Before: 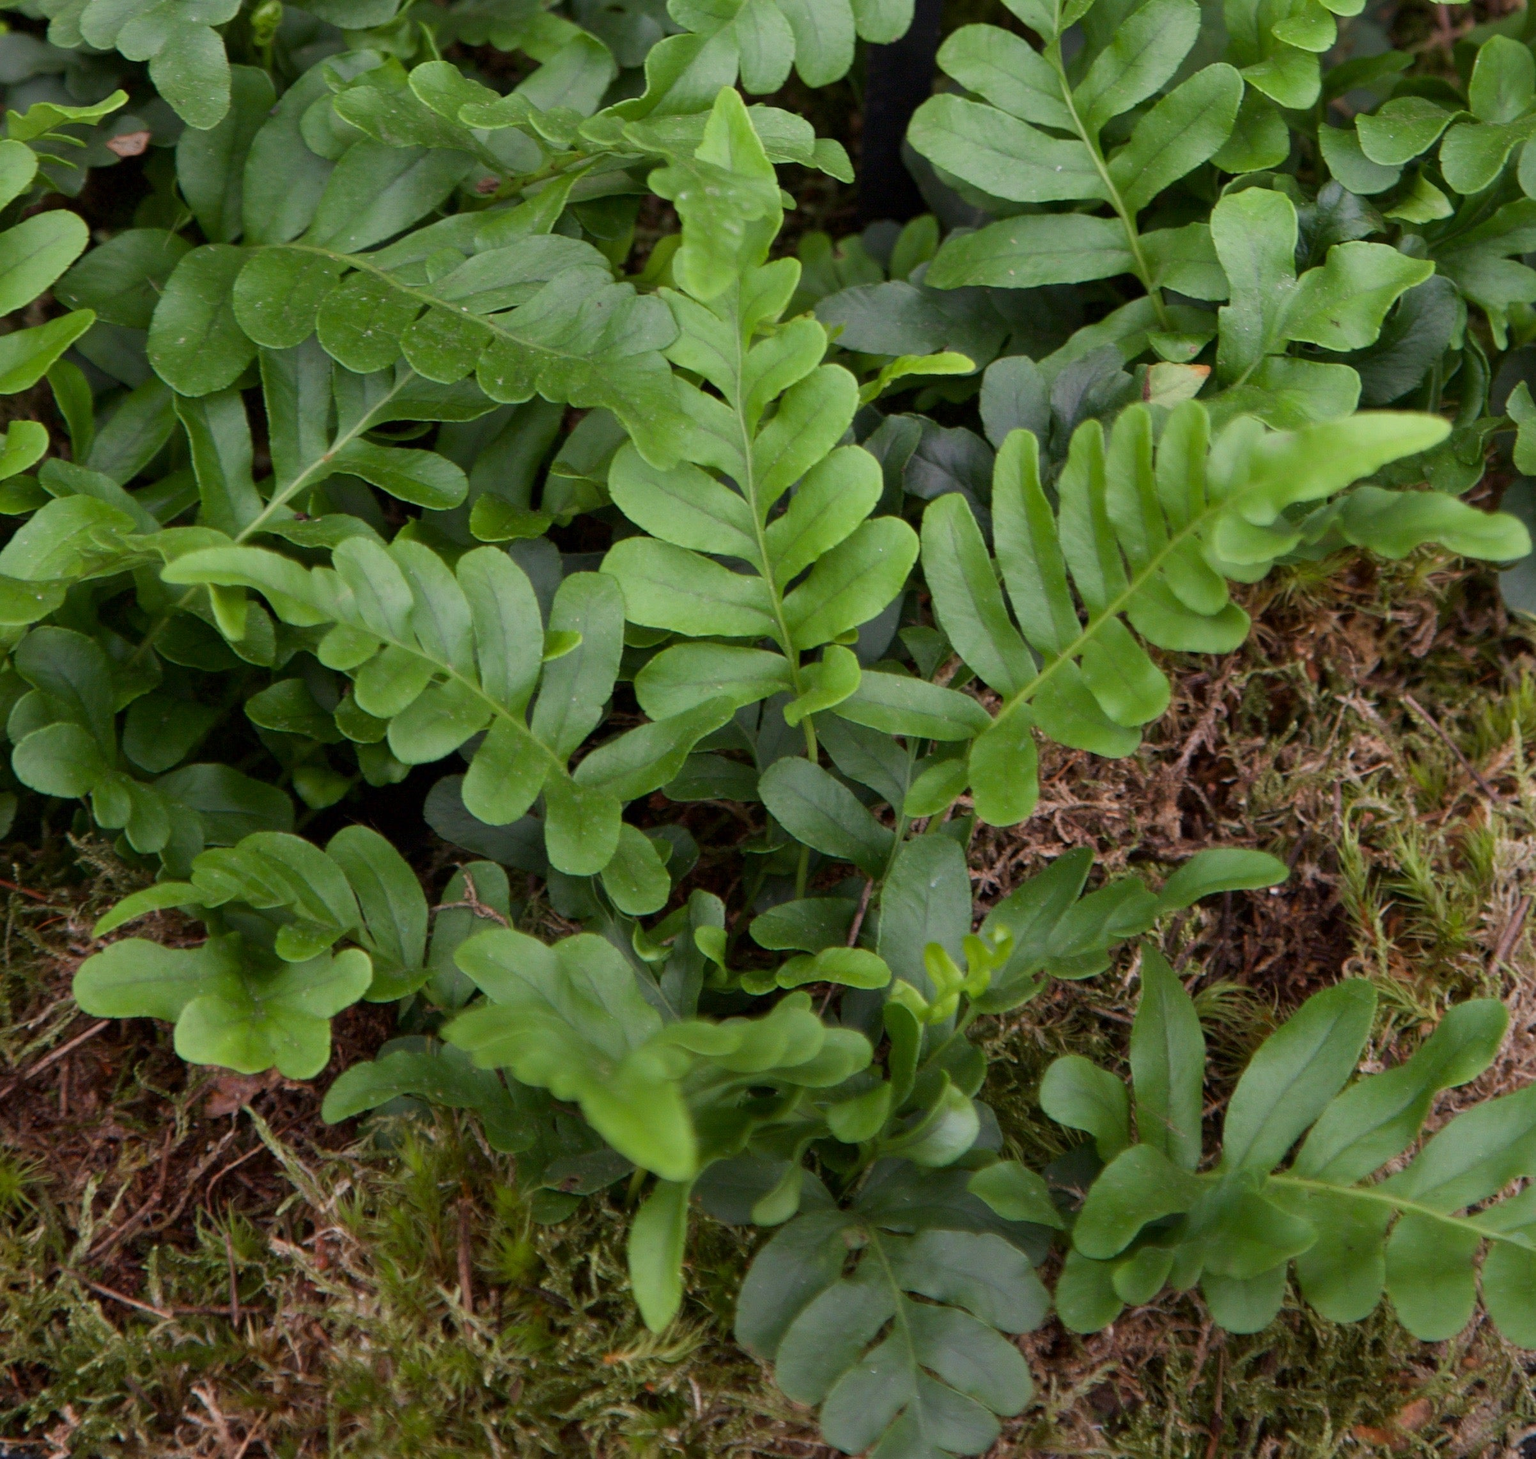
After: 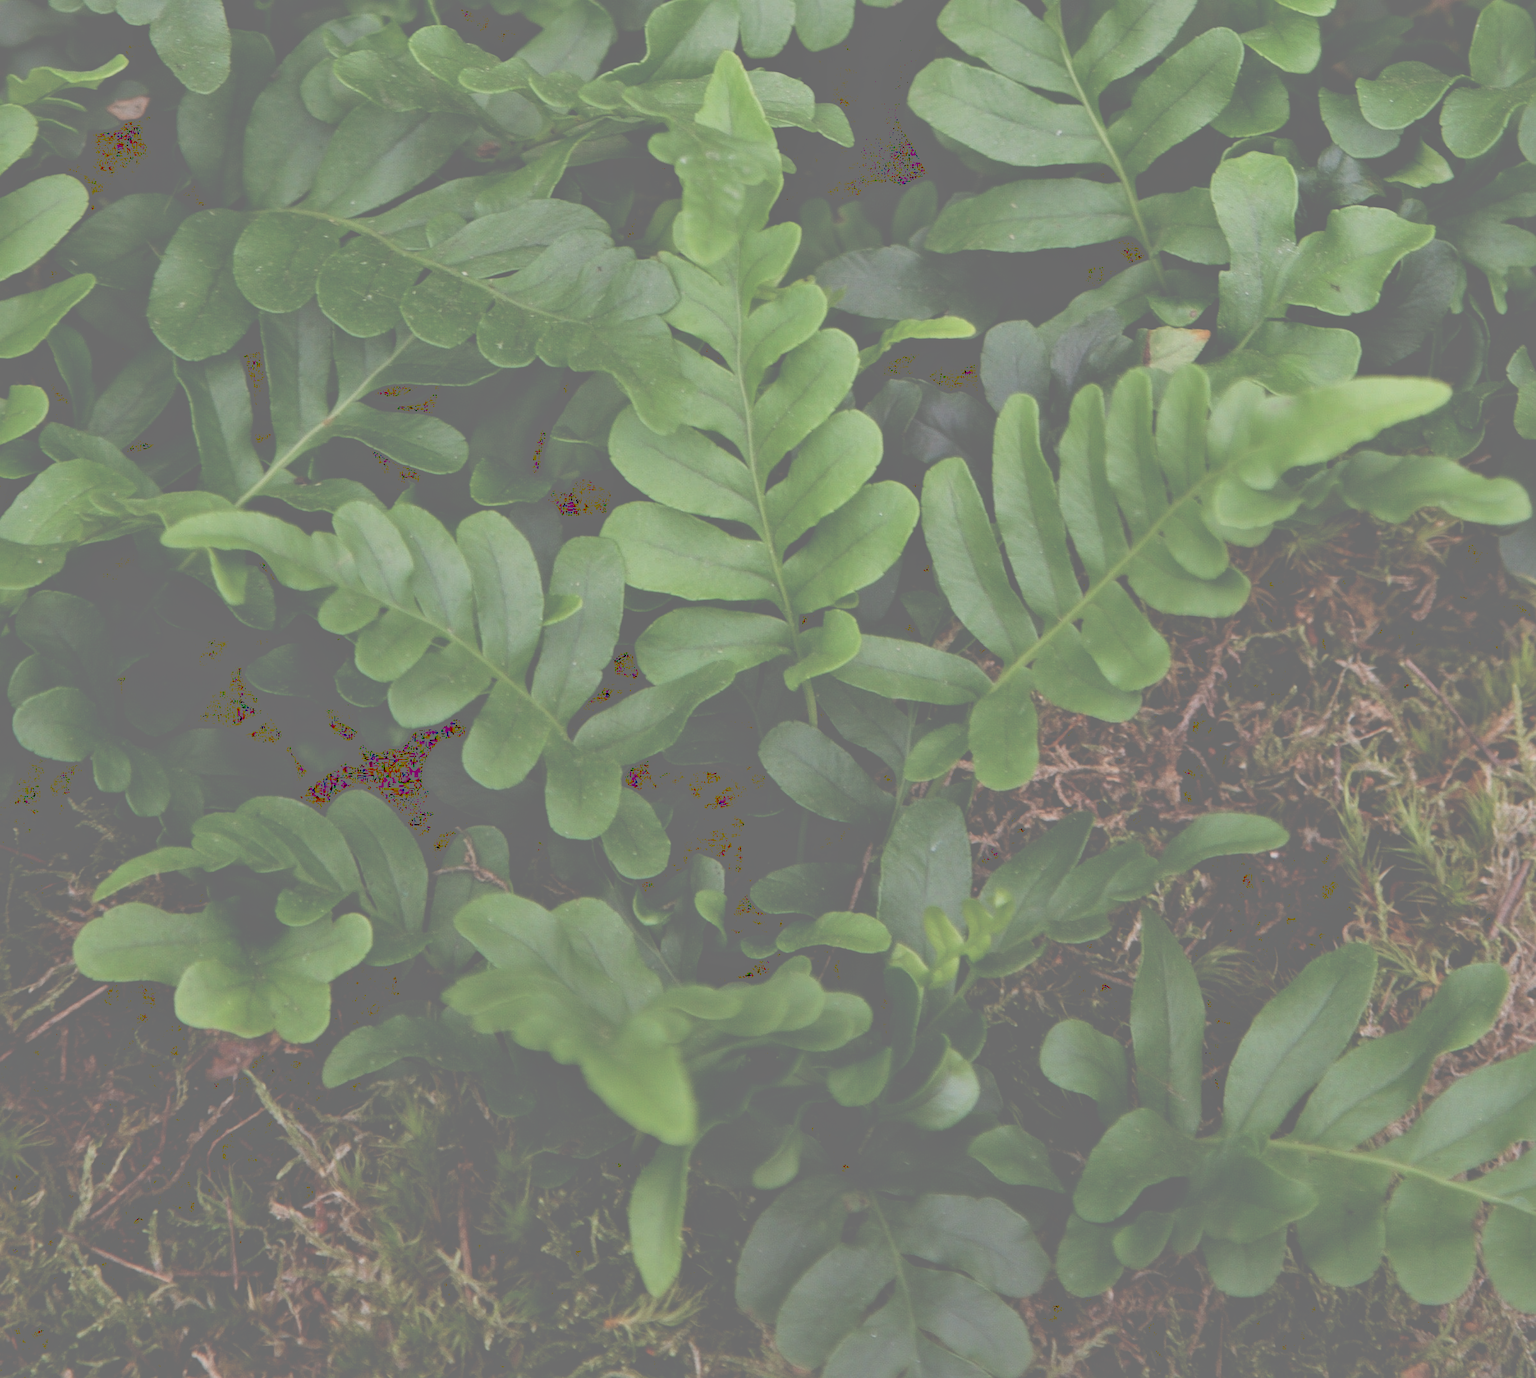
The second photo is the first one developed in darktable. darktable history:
local contrast: mode bilateral grid, contrast 20, coarseness 50, detail 120%, midtone range 0.2
tone curve: curves: ch0 [(0, 0) (0.003, 0.464) (0.011, 0.464) (0.025, 0.464) (0.044, 0.464) (0.069, 0.464) (0.1, 0.463) (0.136, 0.463) (0.177, 0.464) (0.224, 0.469) (0.277, 0.482) (0.335, 0.501) (0.399, 0.53) (0.468, 0.567) (0.543, 0.61) (0.623, 0.663) (0.709, 0.718) (0.801, 0.779) (0.898, 0.842) (1, 1)], preserve colors none
crop and rotate: top 2.479%, bottom 3.018%
